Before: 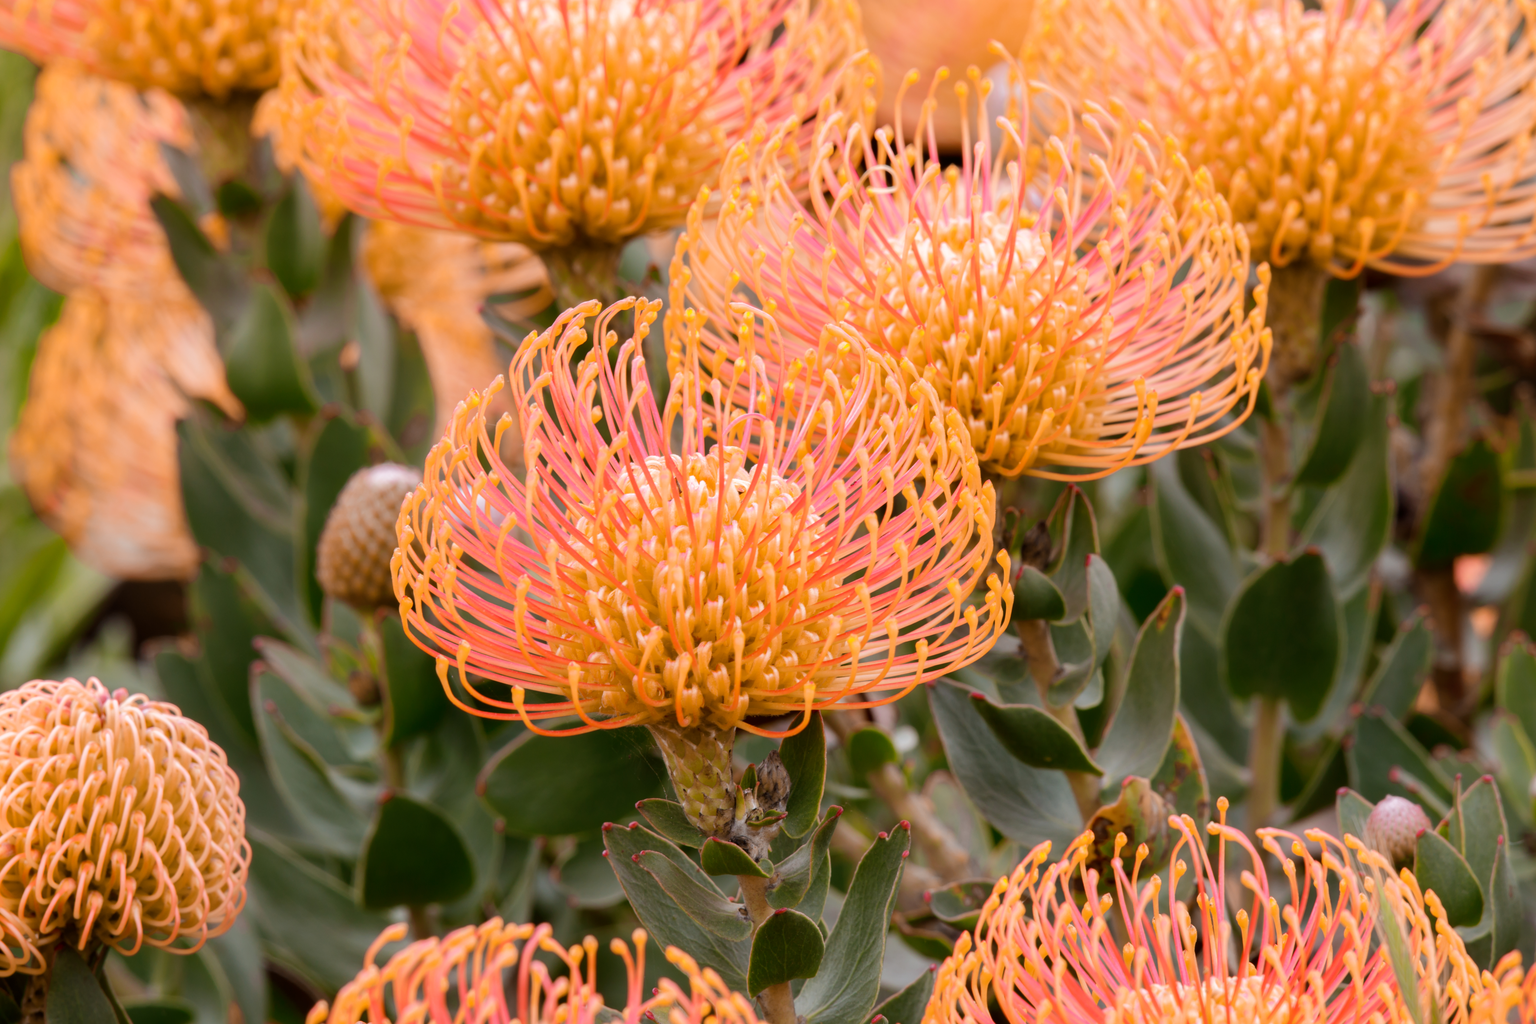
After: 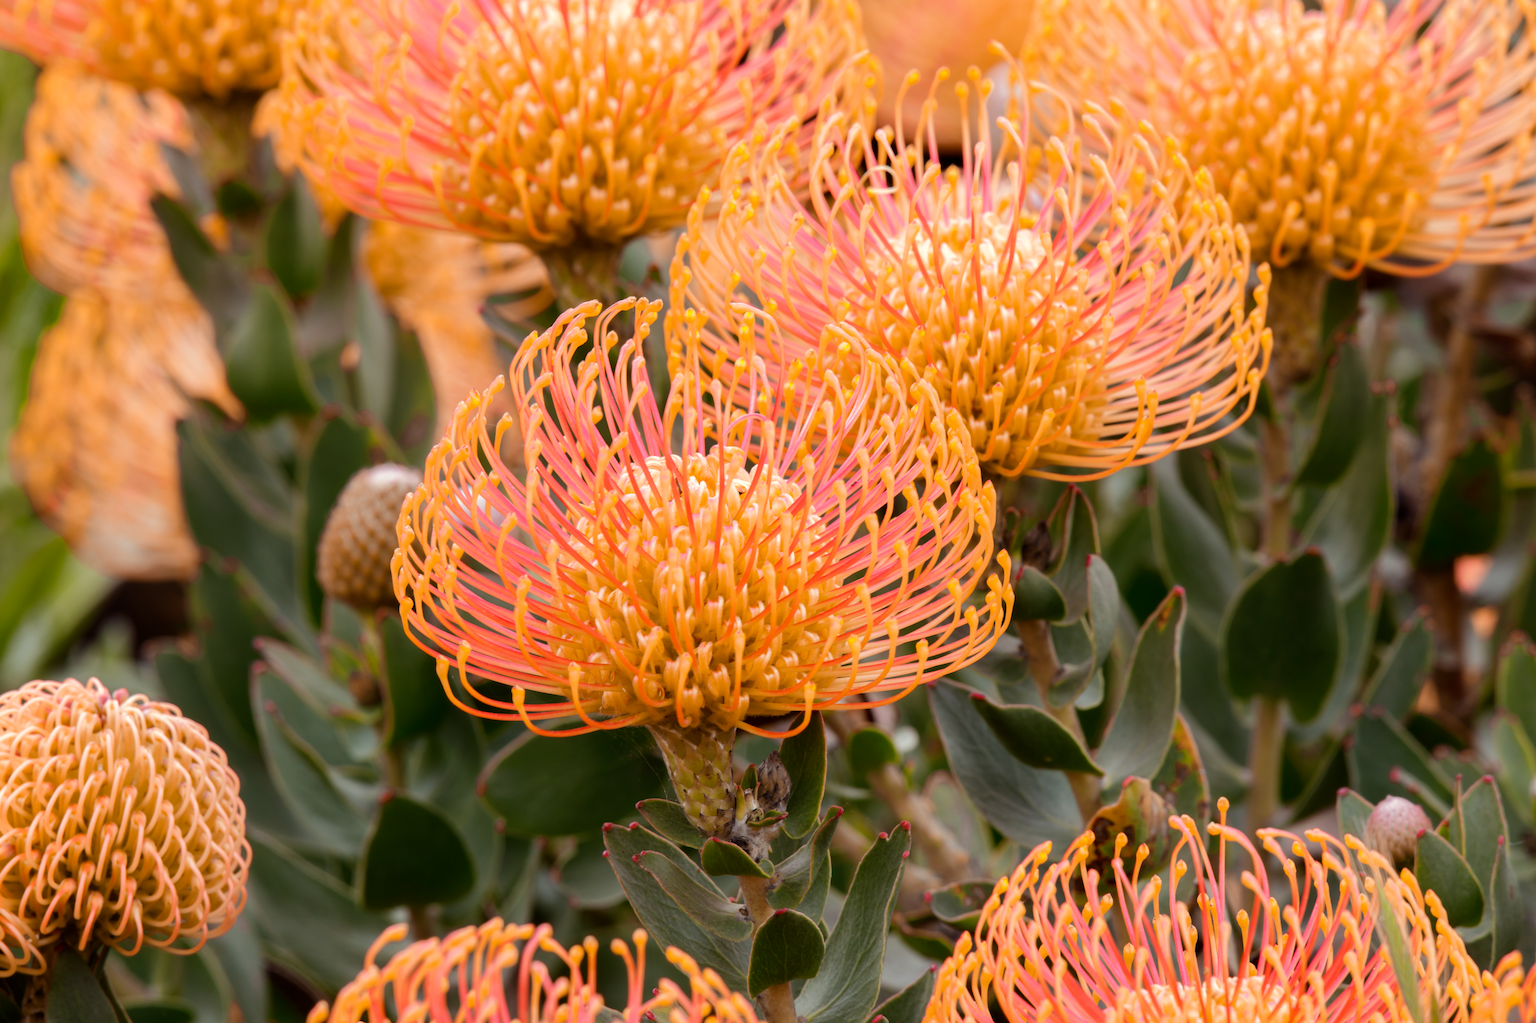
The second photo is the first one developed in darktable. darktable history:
color balance: gamma [0.9, 0.988, 0.975, 1.025], gain [1.05, 1, 1, 1]
crop: bottom 0.071%
color correction: highlights a* -4.28, highlights b* 6.53
